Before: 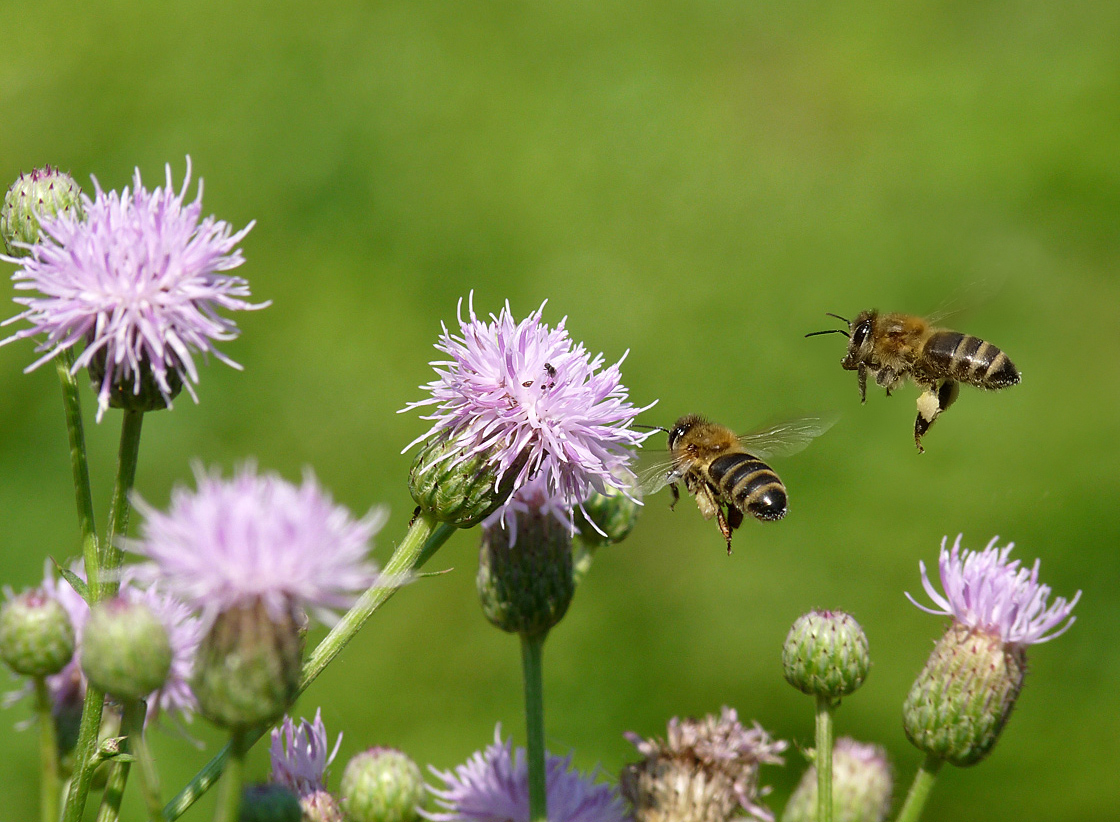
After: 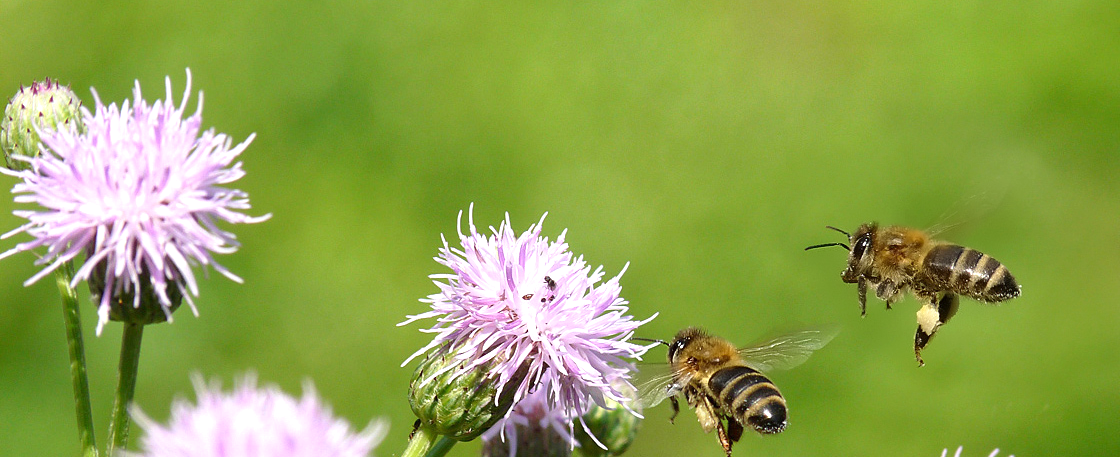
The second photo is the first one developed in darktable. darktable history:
exposure: exposure 0.508 EV, compensate highlight preservation false
crop and rotate: top 10.588%, bottom 33.767%
